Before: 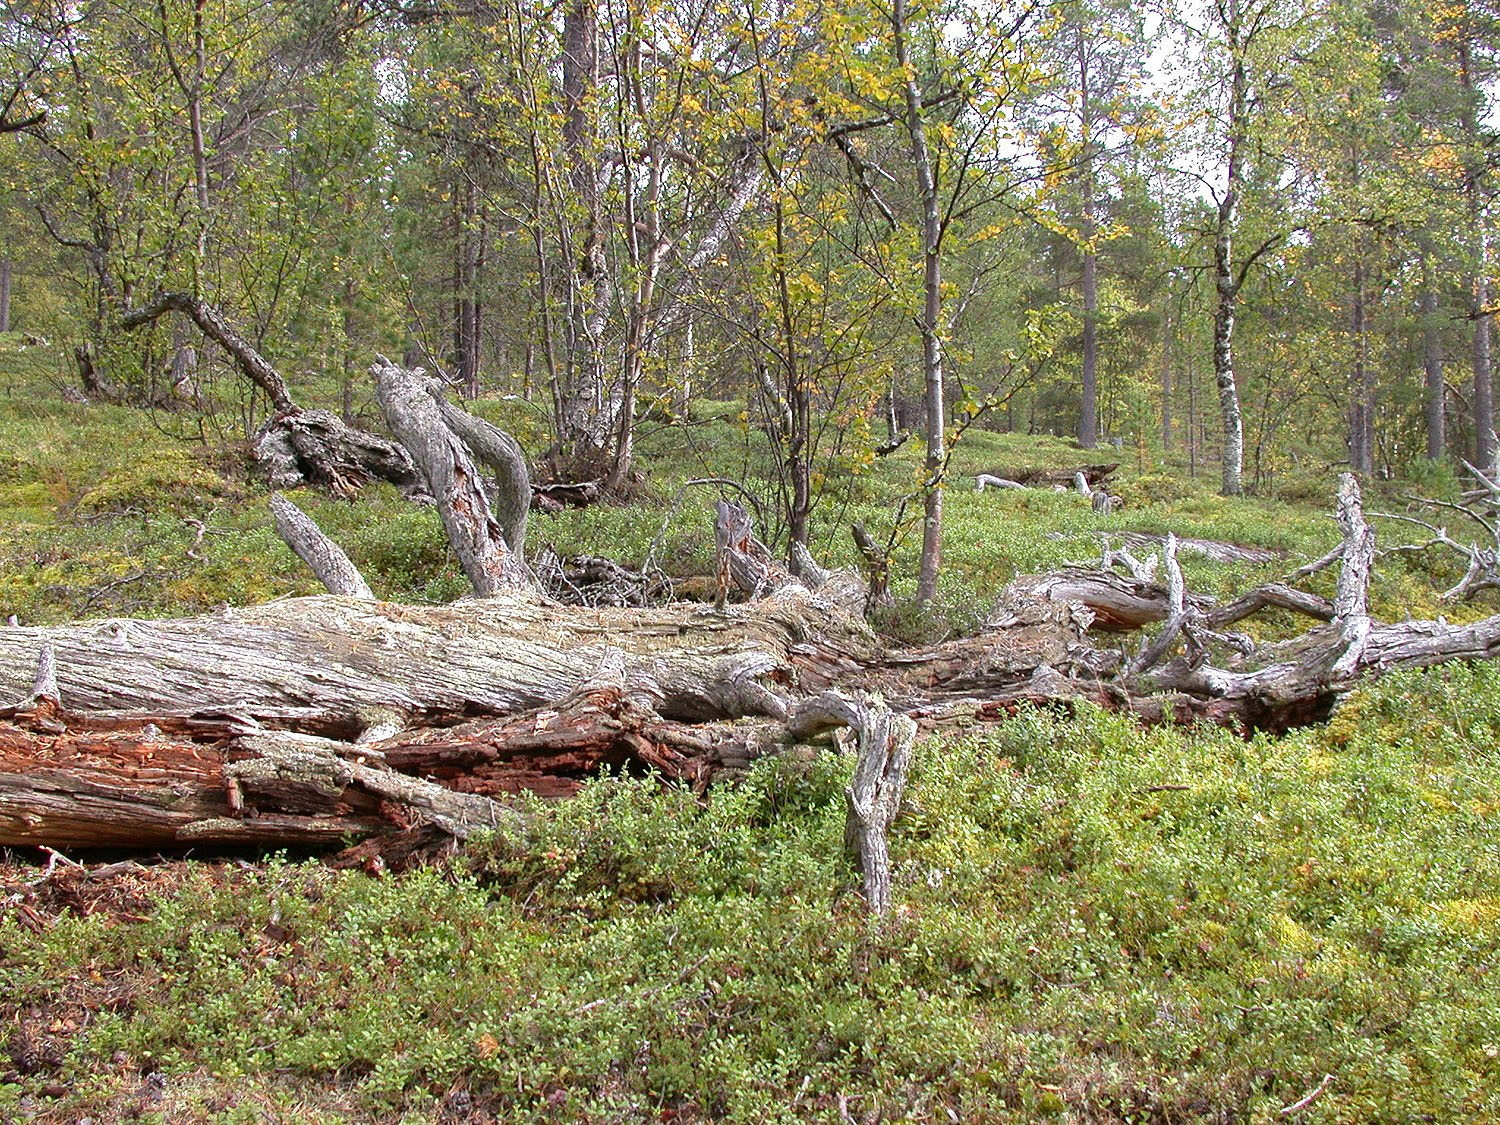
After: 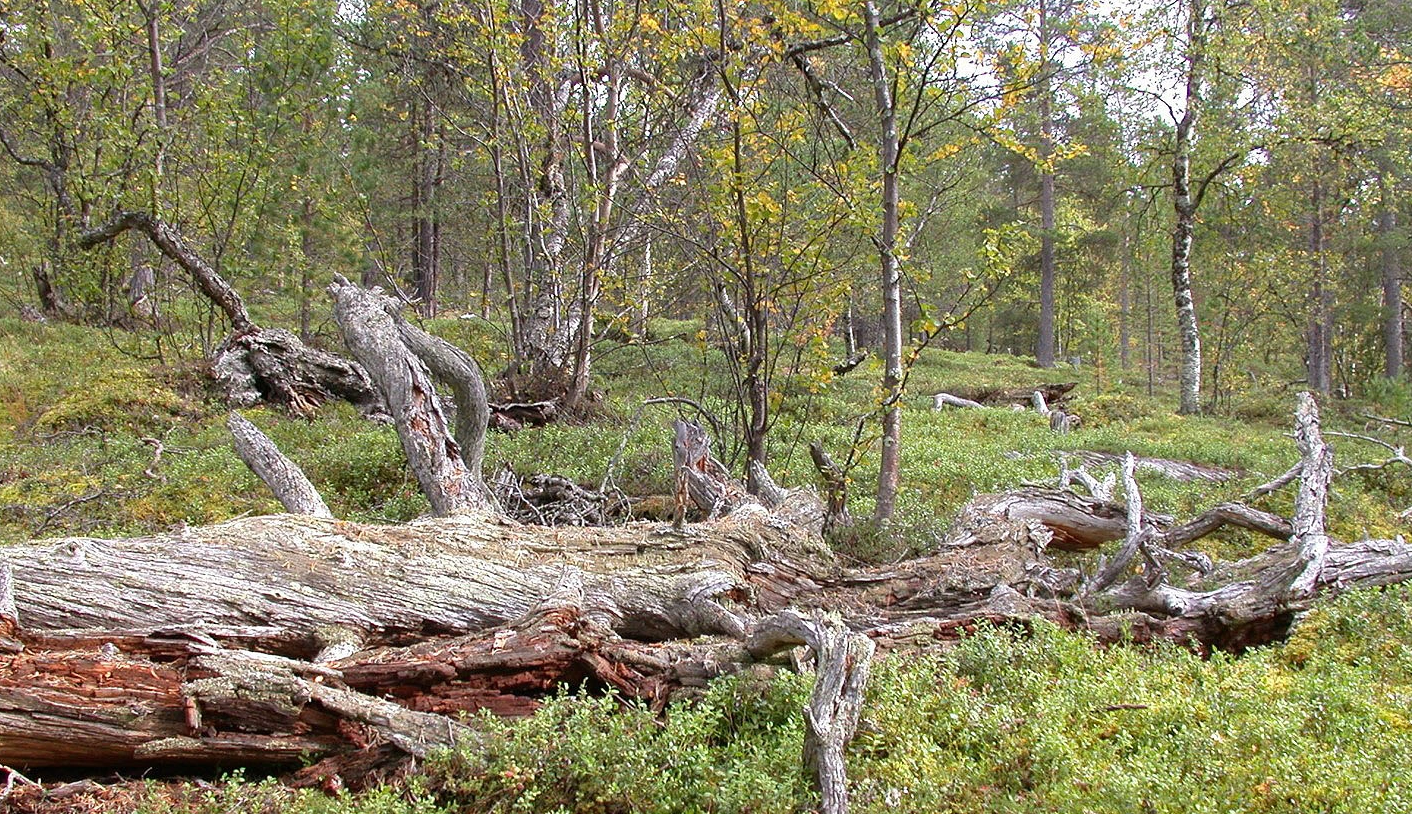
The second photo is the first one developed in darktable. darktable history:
crop: left 2.86%, top 7.242%, right 2.975%, bottom 20.331%
